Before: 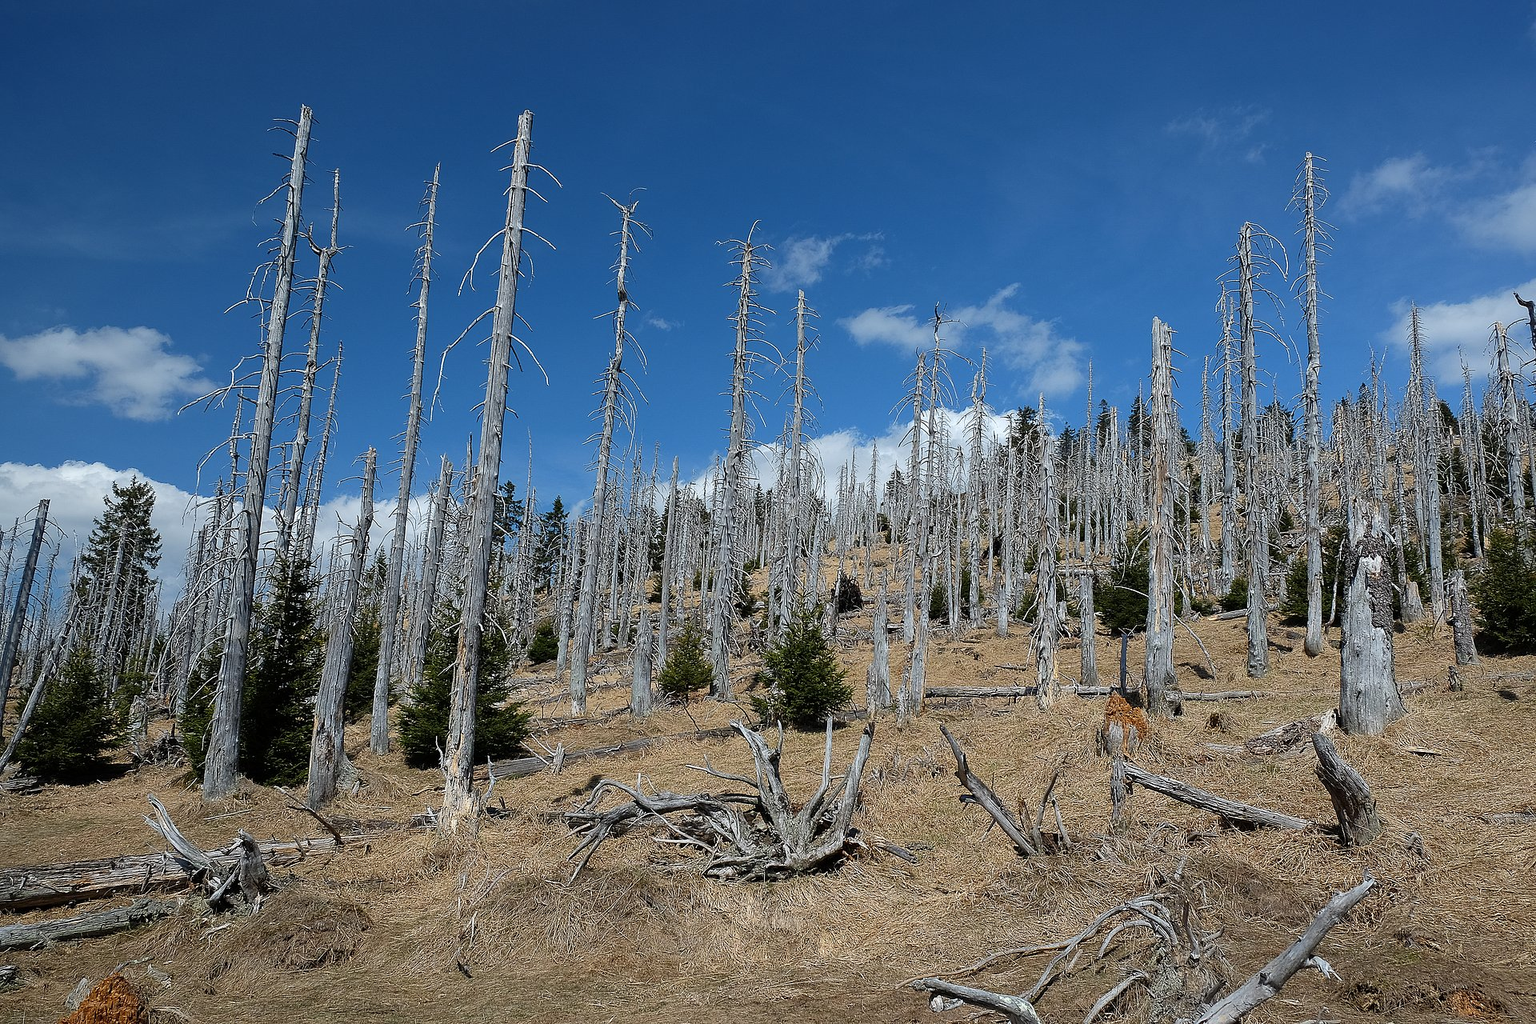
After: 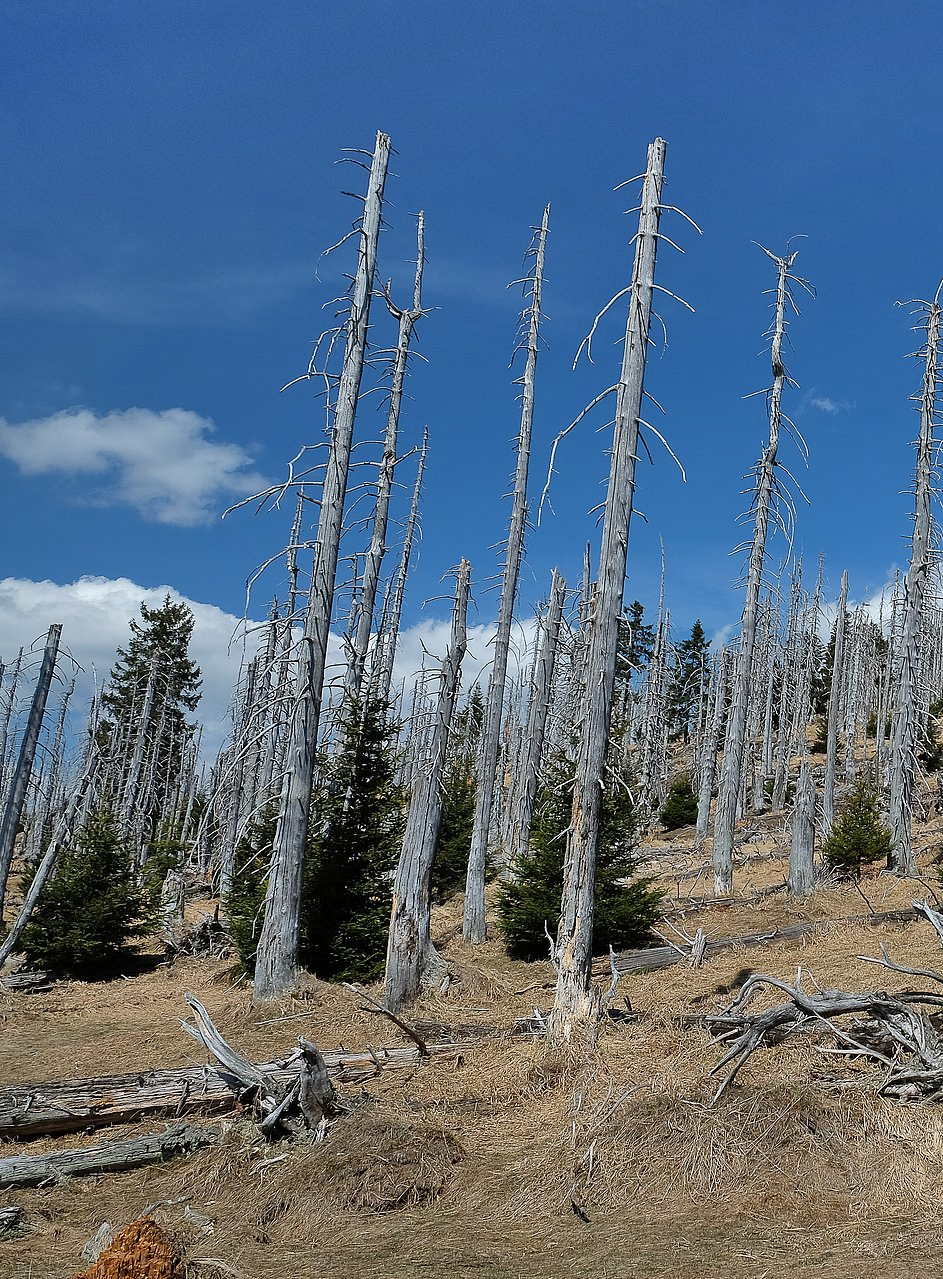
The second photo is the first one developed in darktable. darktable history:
crop and rotate: left 0%, top 0%, right 50.845%
shadows and highlights: shadows 75, highlights -60.85, soften with gaussian
